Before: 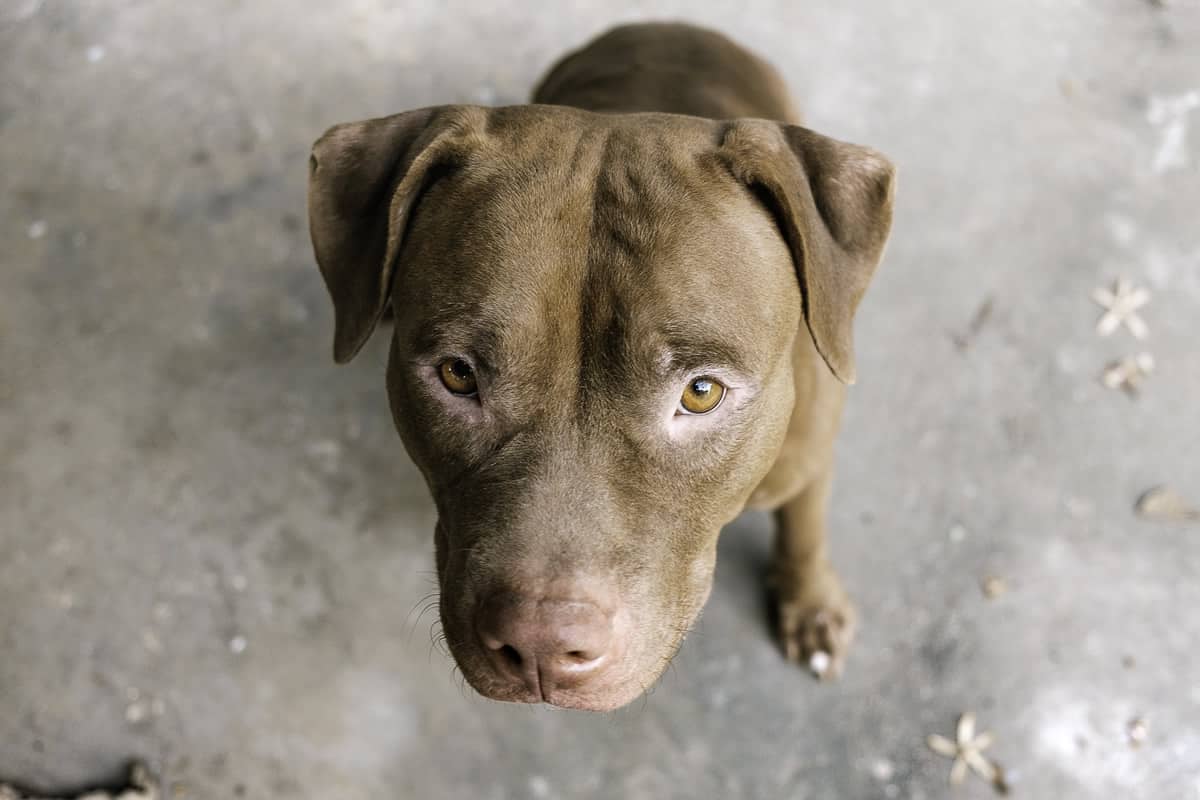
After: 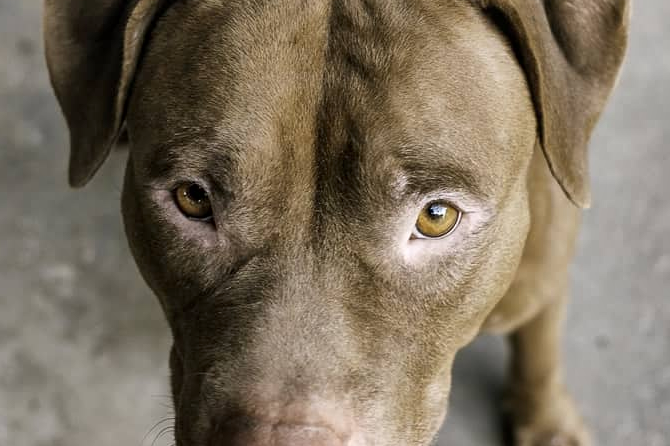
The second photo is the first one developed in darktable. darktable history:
shadows and highlights: radius 108.52, shadows 40.68, highlights -72.88, low approximation 0.01, soften with gaussian
crop and rotate: left 22.13%, top 22.054%, right 22.026%, bottom 22.102%
local contrast: mode bilateral grid, contrast 20, coarseness 50, detail 120%, midtone range 0.2
